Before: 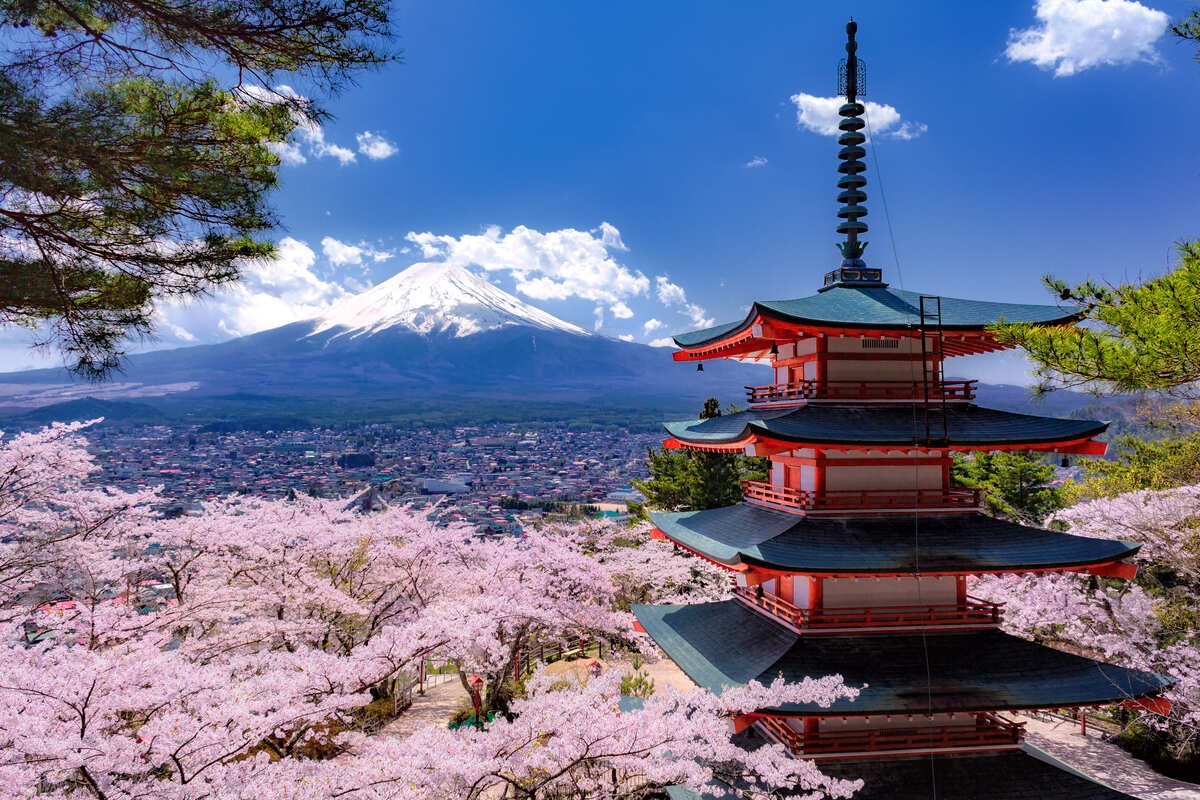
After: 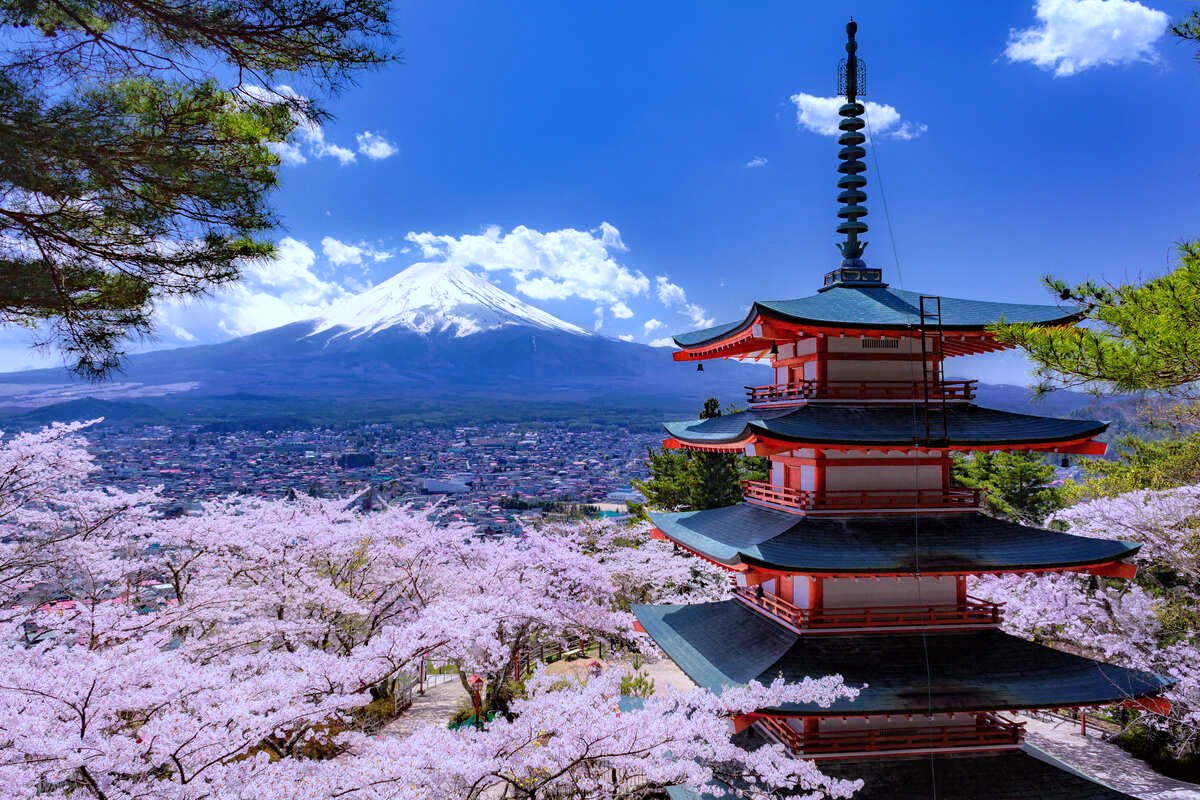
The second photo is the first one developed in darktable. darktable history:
white balance: red 0.926, green 1.003, blue 1.133
color balance: contrast -0.5%
